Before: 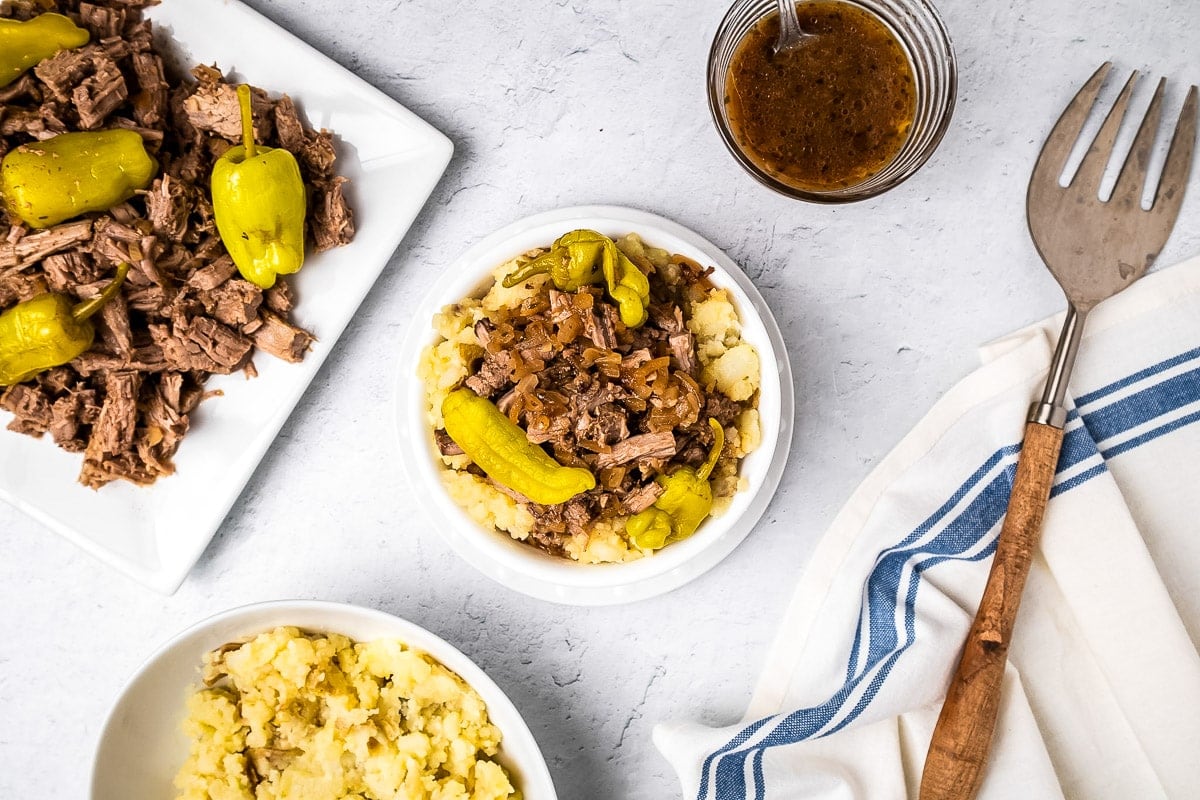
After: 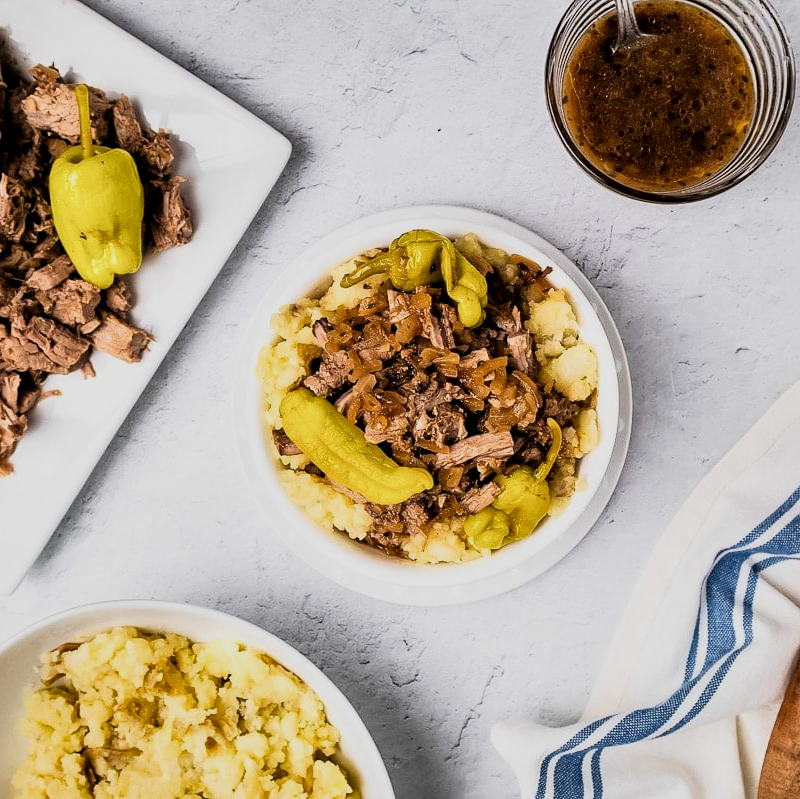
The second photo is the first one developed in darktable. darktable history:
filmic rgb: black relative exposure -7.75 EV, white relative exposure 4.4 EV, threshold 3 EV, hardness 3.76, latitude 50%, contrast 1.1, color science v5 (2021), contrast in shadows safe, contrast in highlights safe, enable highlight reconstruction true
exposure: exposure 0.02 EV, compensate highlight preservation false
crop and rotate: left 13.537%, right 19.796%
shadows and highlights: shadows 35, highlights -35, soften with gaussian
local contrast: mode bilateral grid, contrast 20, coarseness 50, detail 120%, midtone range 0.2
